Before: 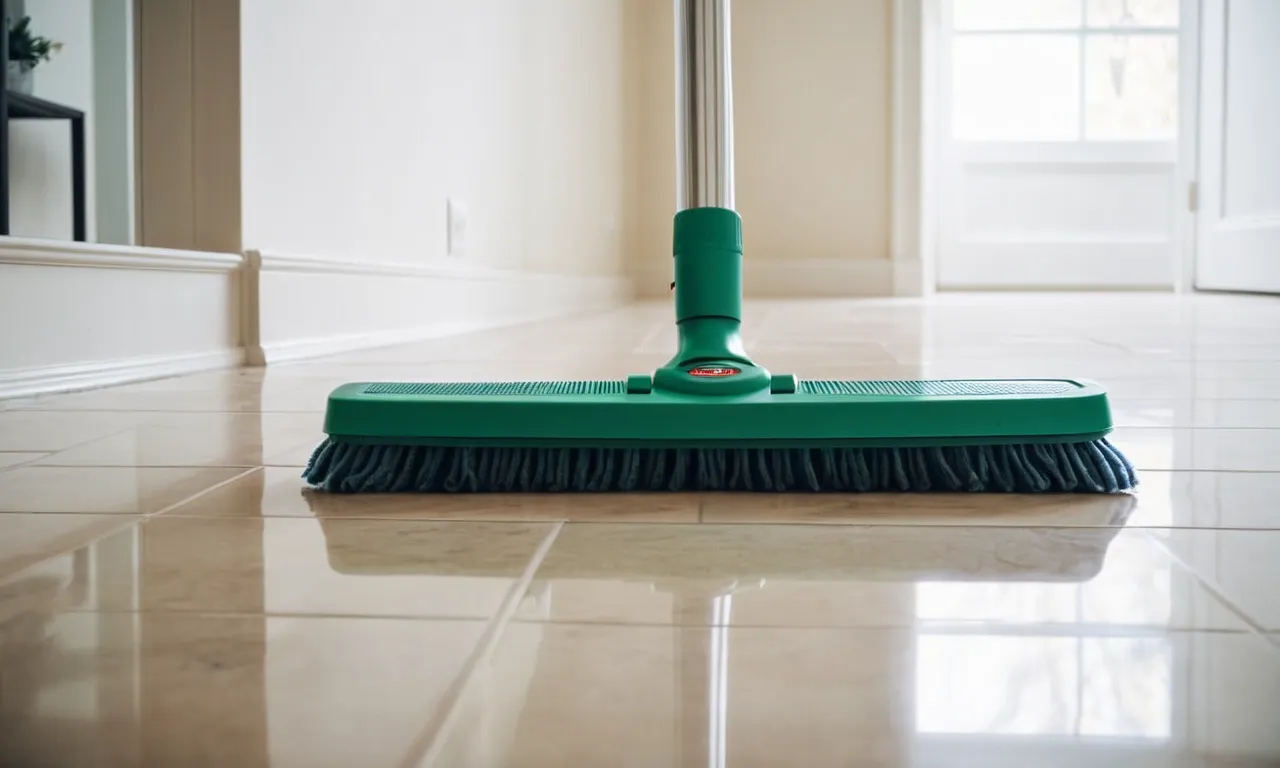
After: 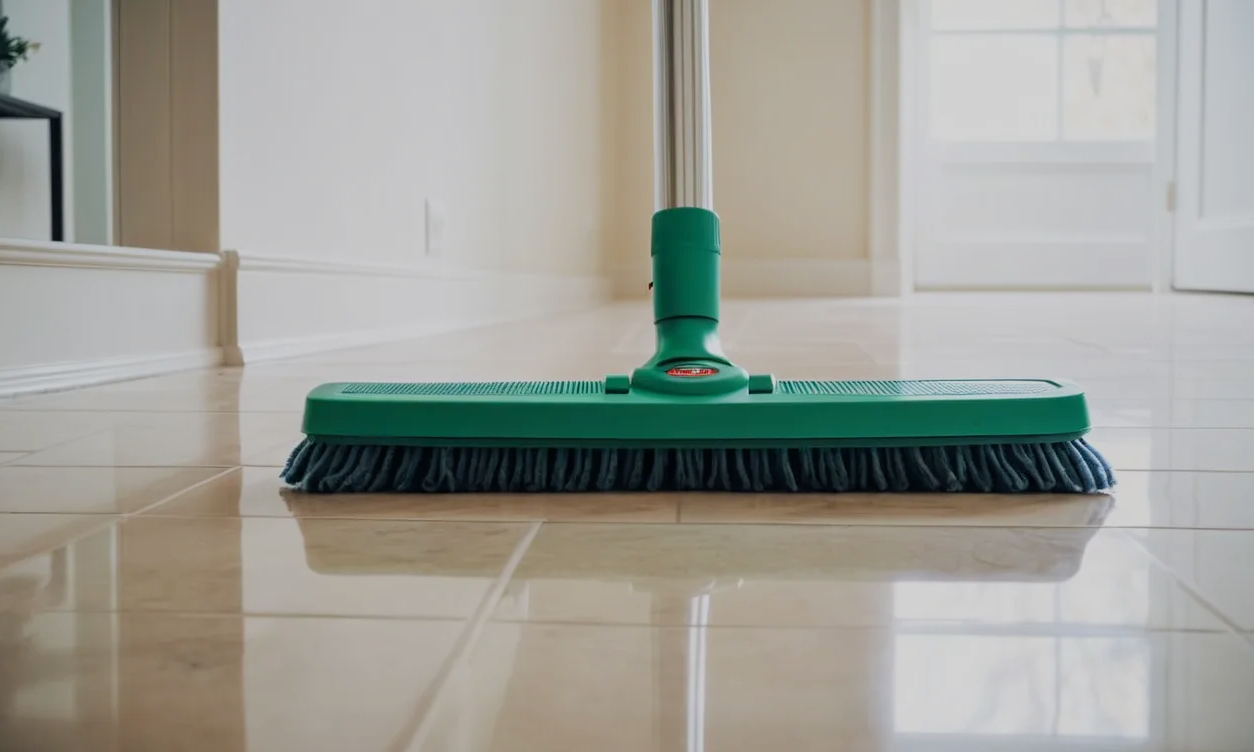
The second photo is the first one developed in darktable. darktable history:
crop: left 1.743%, right 0.268%, bottom 2.011%
filmic rgb: middle gray luminance 18.42%, black relative exposure -10.5 EV, white relative exposure 3.4 EV, threshold 6 EV, target black luminance 0%, hardness 6.03, latitude 99%, contrast 0.847, shadows ↔ highlights balance 0.505%, add noise in highlights 0, preserve chrominance max RGB, color science v3 (2019), use custom middle-gray values true, iterations of high-quality reconstruction 0, contrast in highlights soft, enable highlight reconstruction true
